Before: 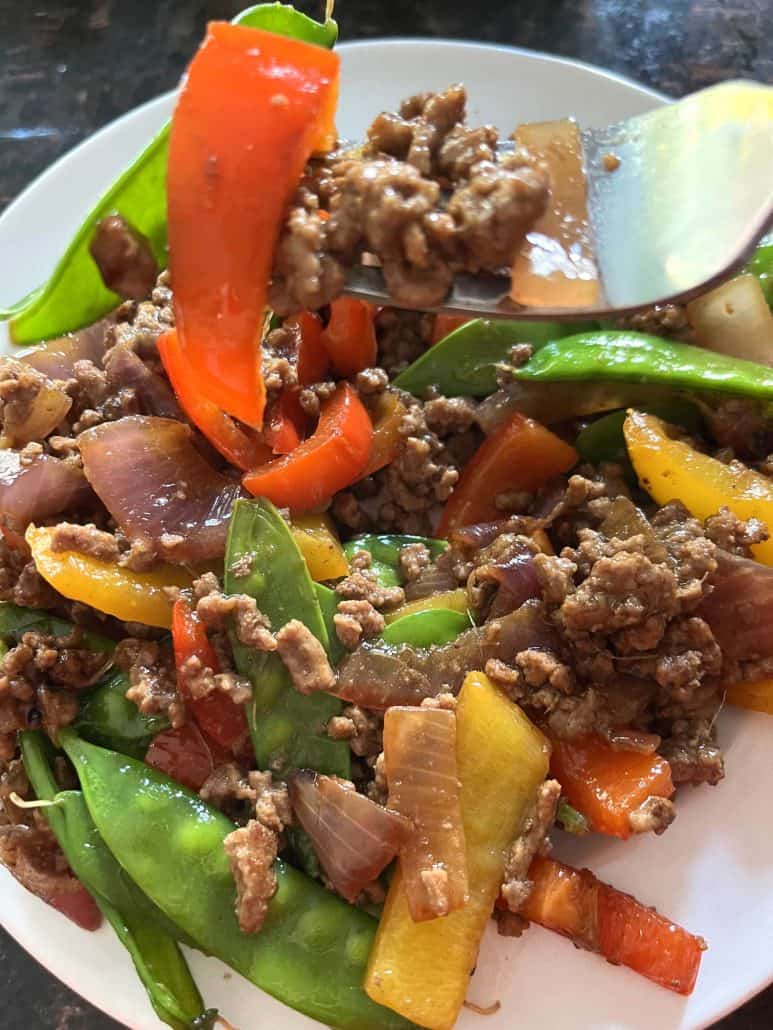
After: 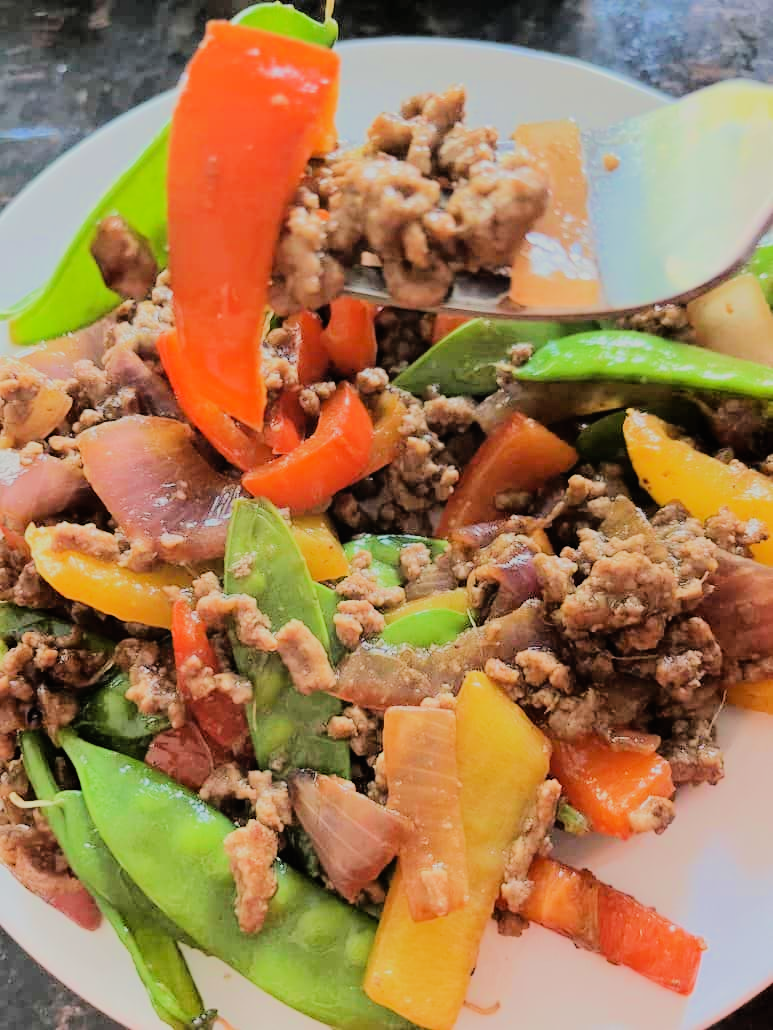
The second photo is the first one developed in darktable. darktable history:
tone equalizer: -7 EV 0.151 EV, -6 EV 0.581 EV, -5 EV 1.15 EV, -4 EV 1.3 EV, -3 EV 1.15 EV, -2 EV 0.6 EV, -1 EV 0.149 EV, edges refinement/feathering 500, mask exposure compensation -1.57 EV, preserve details no
local contrast: mode bilateral grid, contrast 99, coarseness 100, detail 91%, midtone range 0.2
filmic rgb: black relative exposure -7.12 EV, white relative exposure 5.36 EV, hardness 3.02, color science v6 (2022)
